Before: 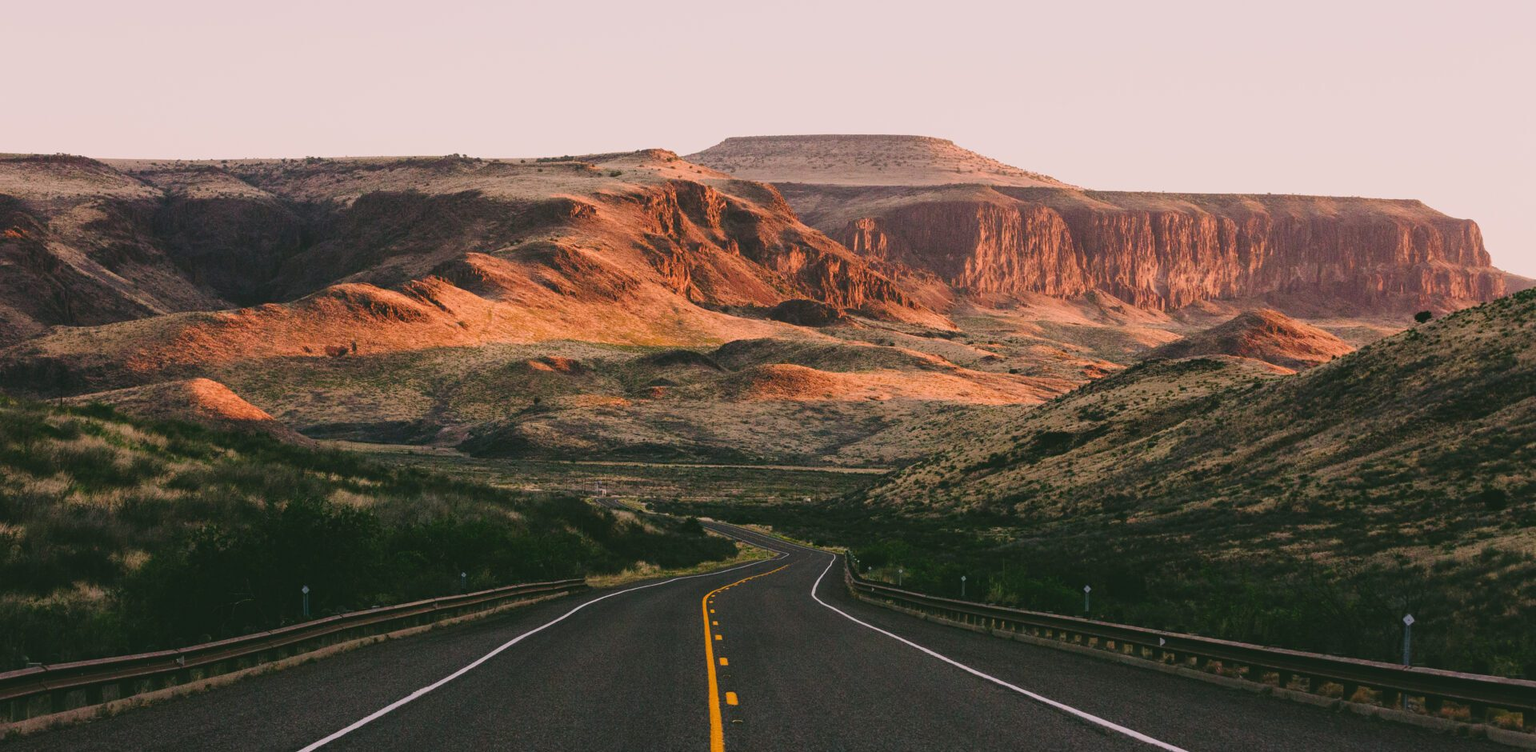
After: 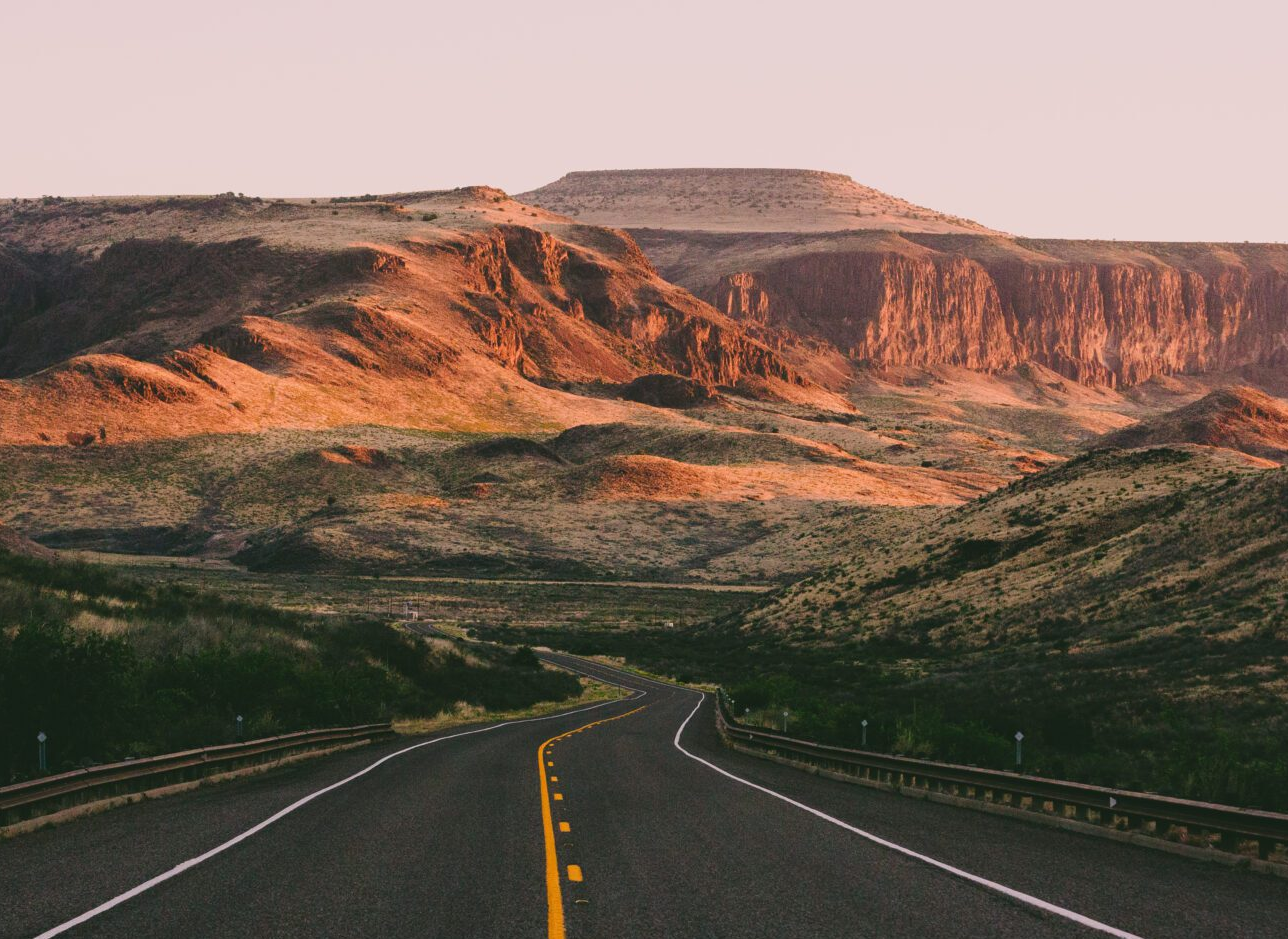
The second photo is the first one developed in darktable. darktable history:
crop and rotate: left 17.751%, right 15.152%
